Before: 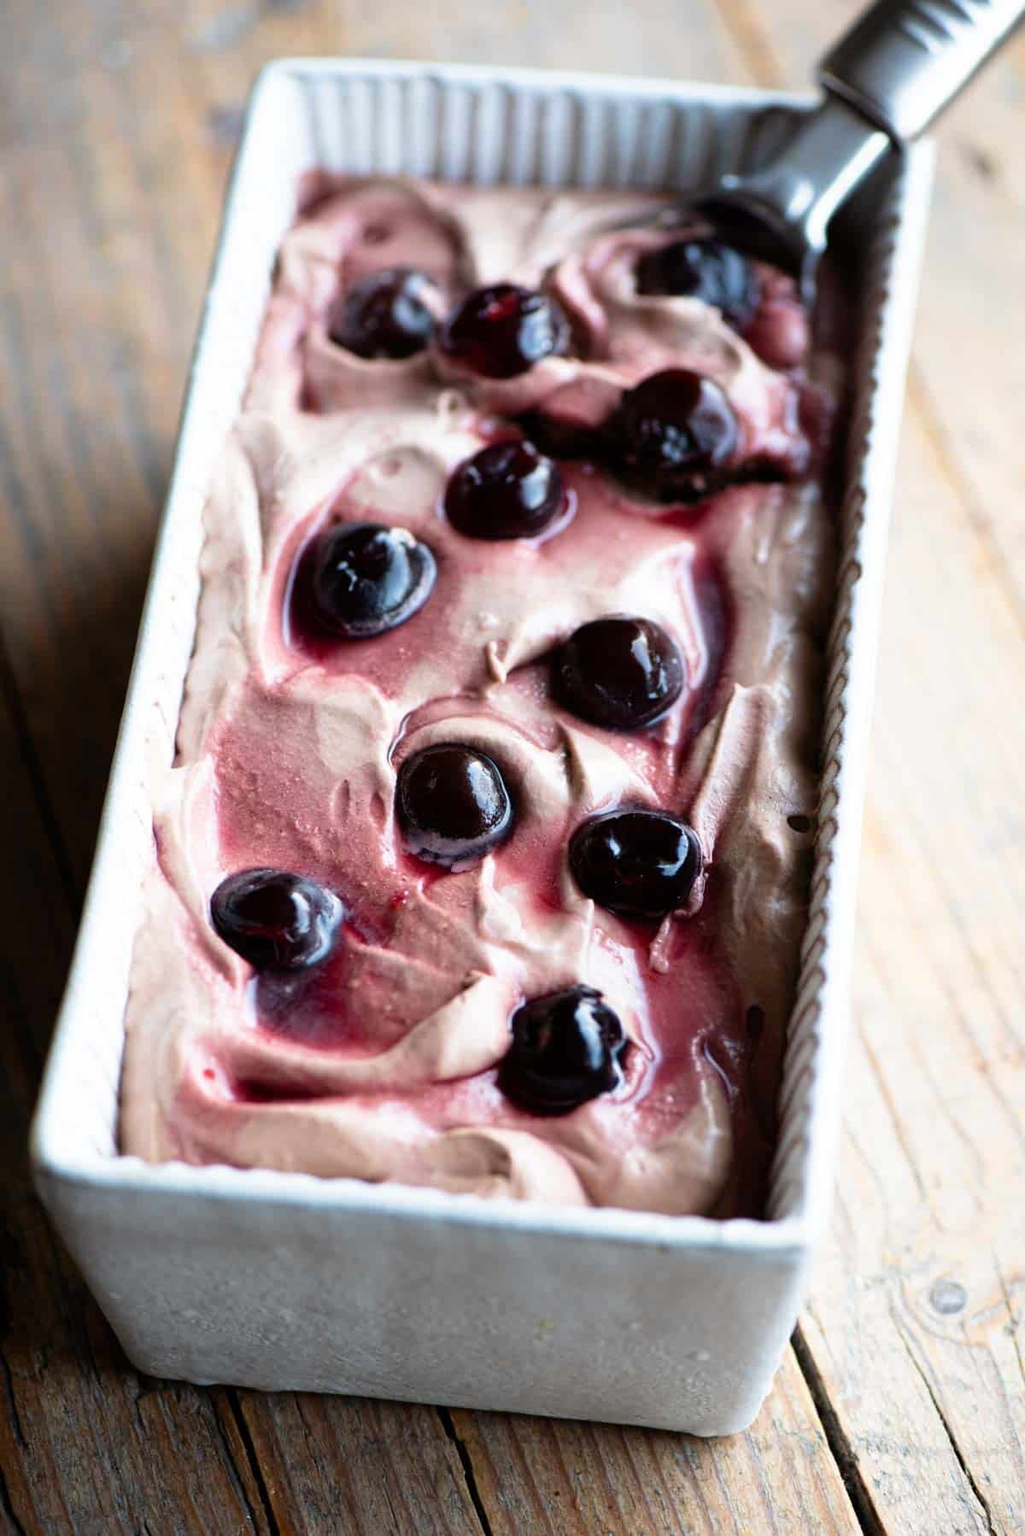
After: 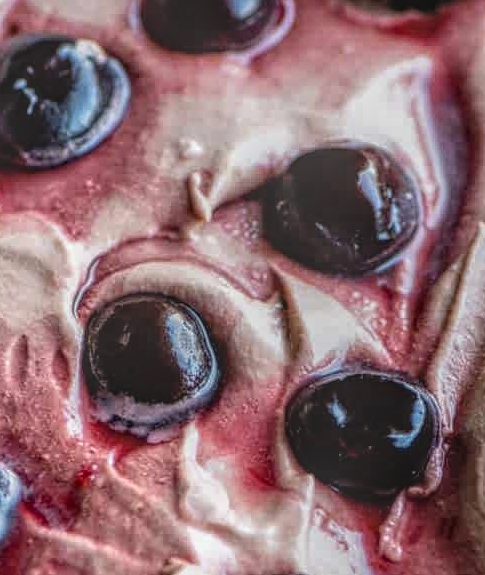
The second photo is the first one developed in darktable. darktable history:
crop: left 31.751%, top 32.172%, right 27.8%, bottom 35.83%
local contrast: highlights 0%, shadows 0%, detail 200%, midtone range 0.25
